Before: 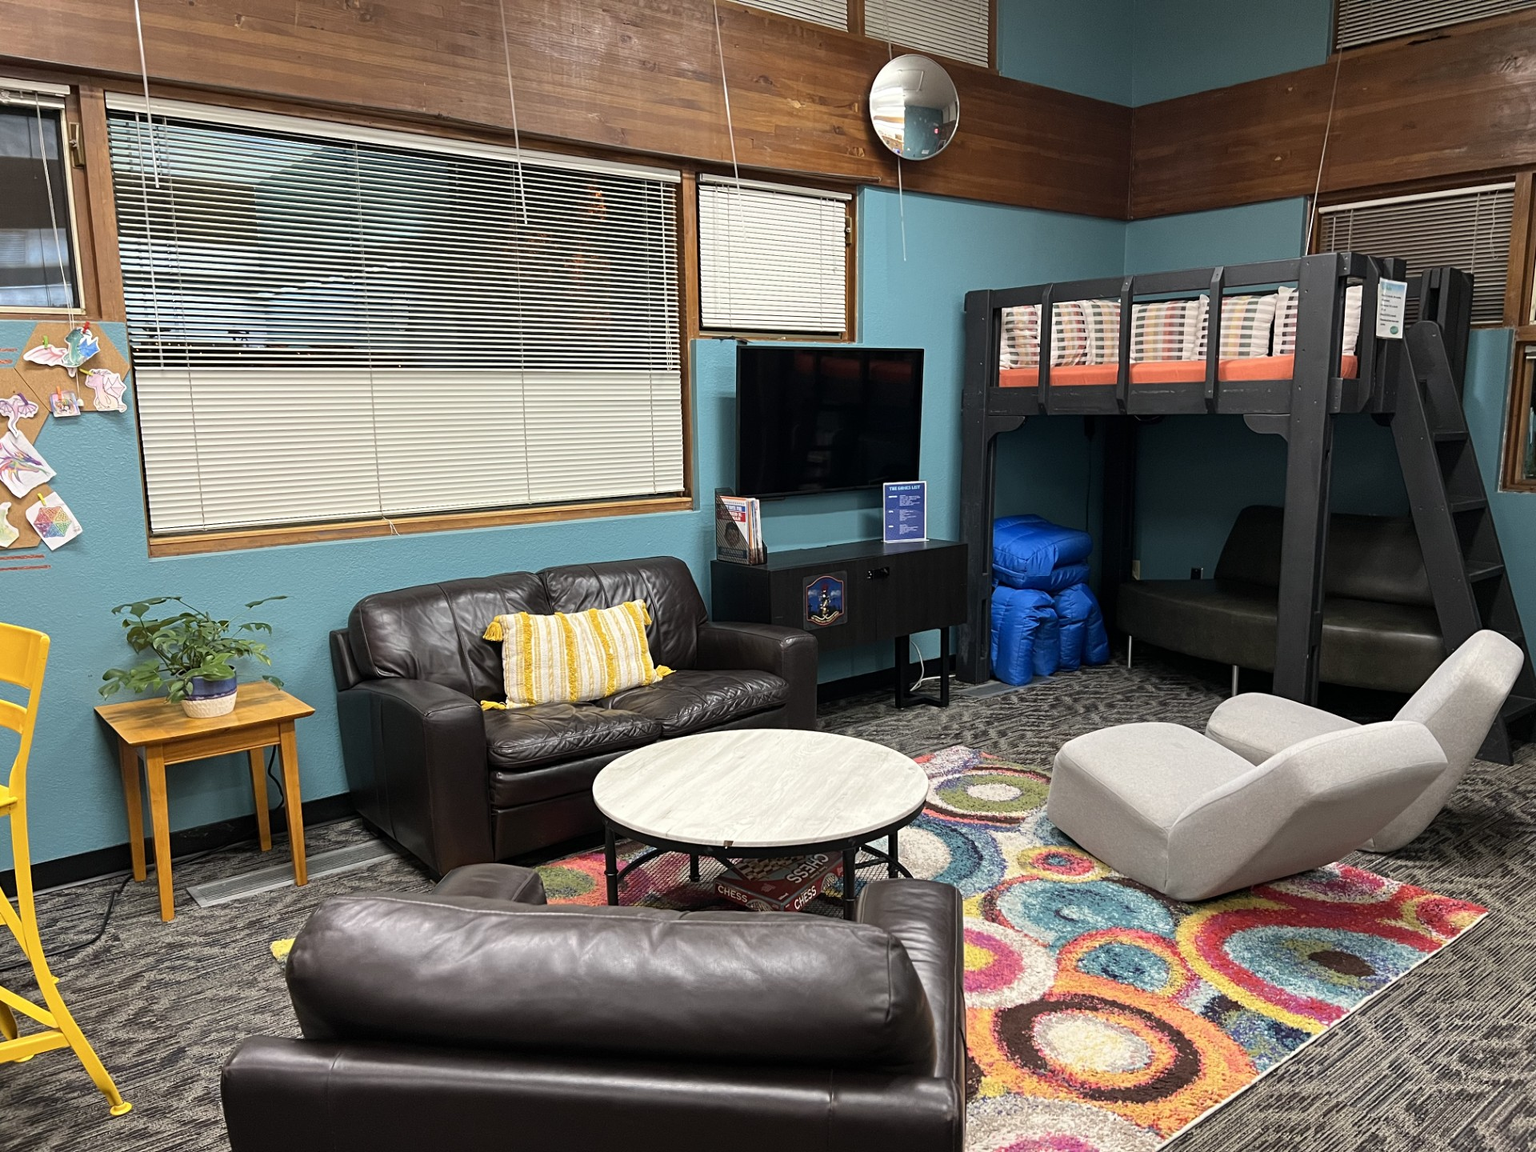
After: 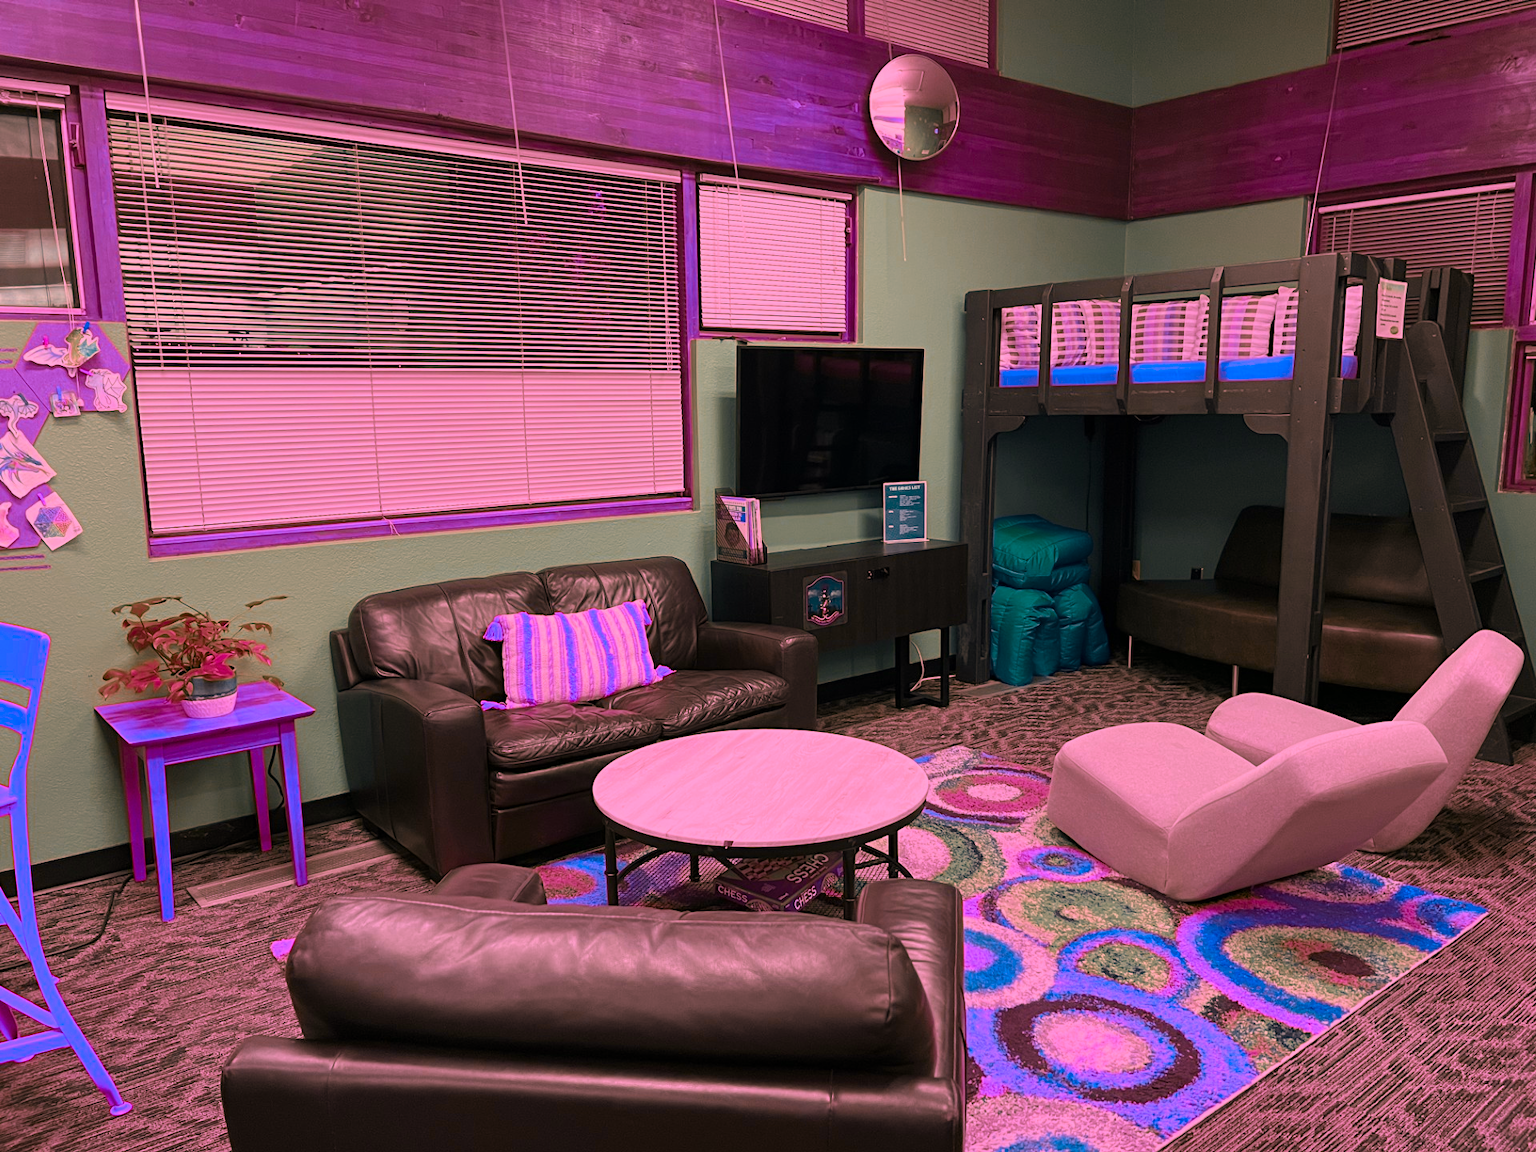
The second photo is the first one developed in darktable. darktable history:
color correction: highlights a* 15, highlights b* 31.55
color zones: curves: ch0 [(0.826, 0.353)]; ch1 [(0.242, 0.647) (0.889, 0.342)]; ch2 [(0.246, 0.089) (0.969, 0.068)]
